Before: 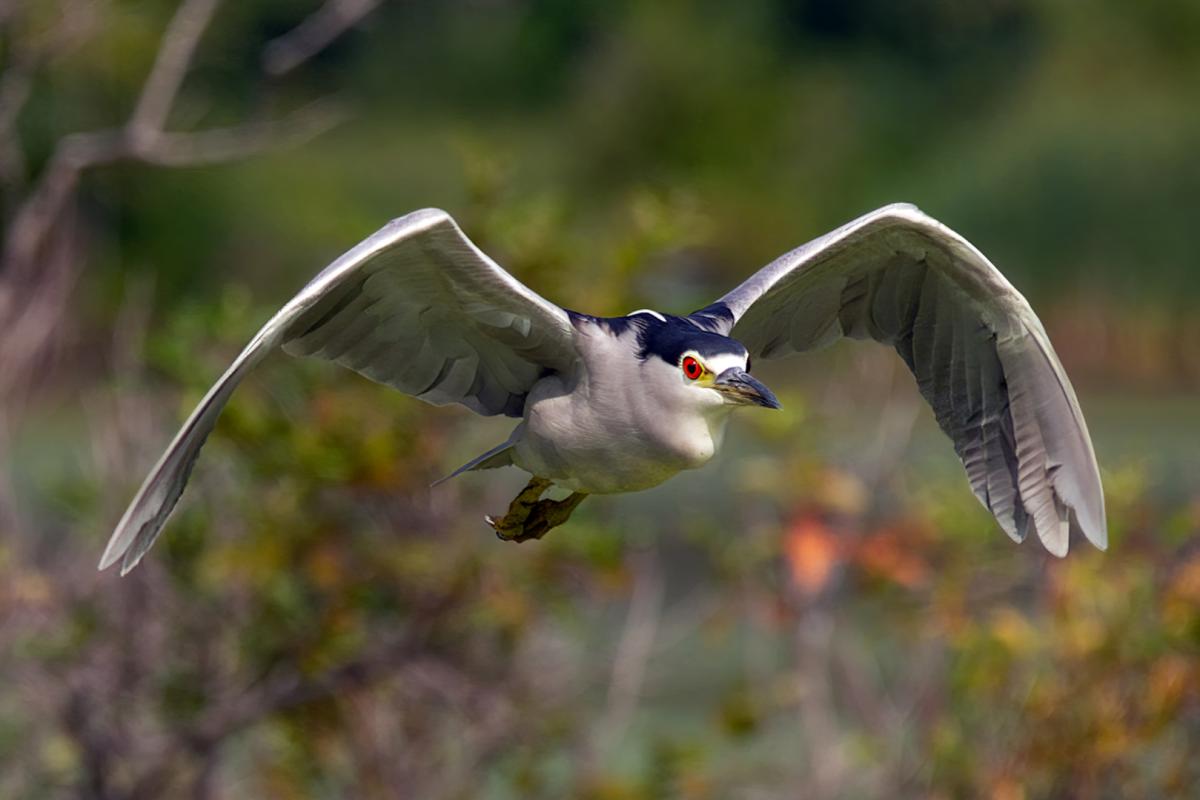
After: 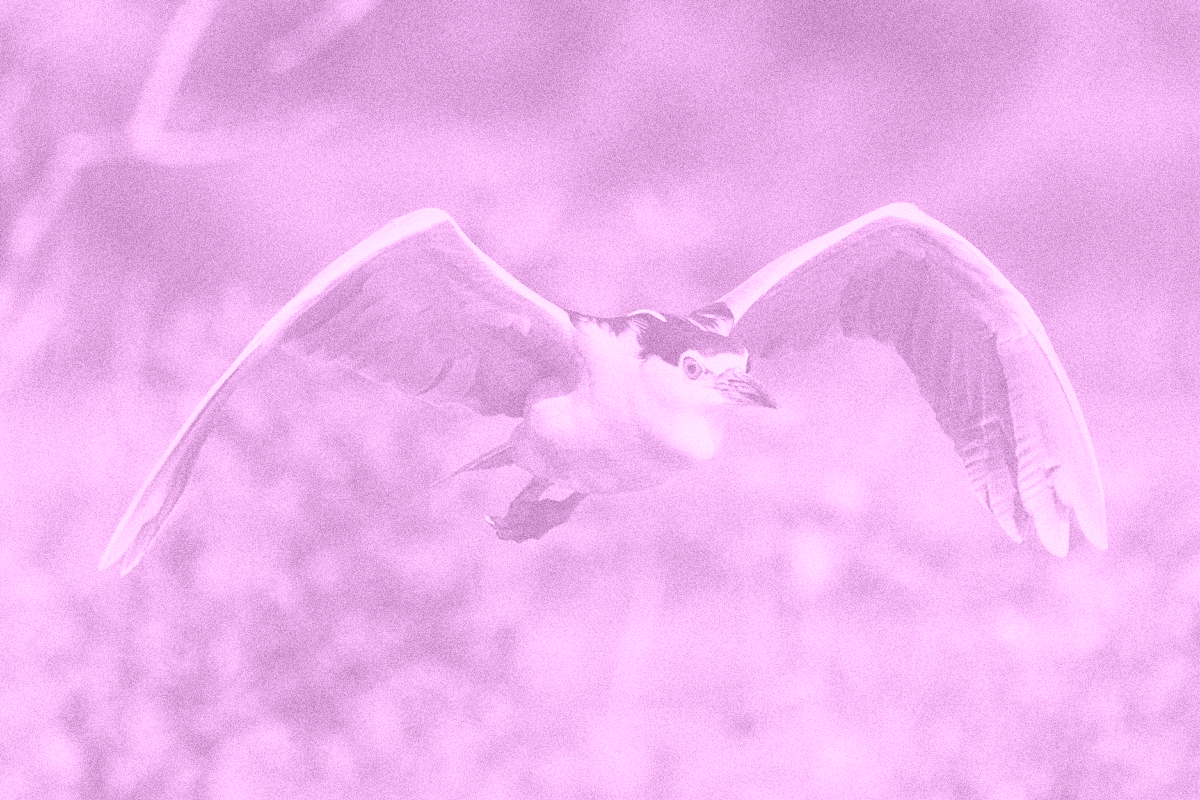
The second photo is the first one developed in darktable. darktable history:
color balance: gamma [0.9, 0.988, 0.975, 1.025], gain [1.05, 1, 1, 1]
base curve: curves: ch0 [(0, 0) (0.028, 0.03) (0.121, 0.232) (0.46, 0.748) (0.859, 0.968) (1, 1)], preserve colors none
grain: coarseness 14.49 ISO, strength 48.04%, mid-tones bias 35%
exposure: exposure 0.2 EV, compensate highlight preservation false
colorize: hue 331.2°, saturation 69%, source mix 30.28%, lightness 69.02%, version 1
